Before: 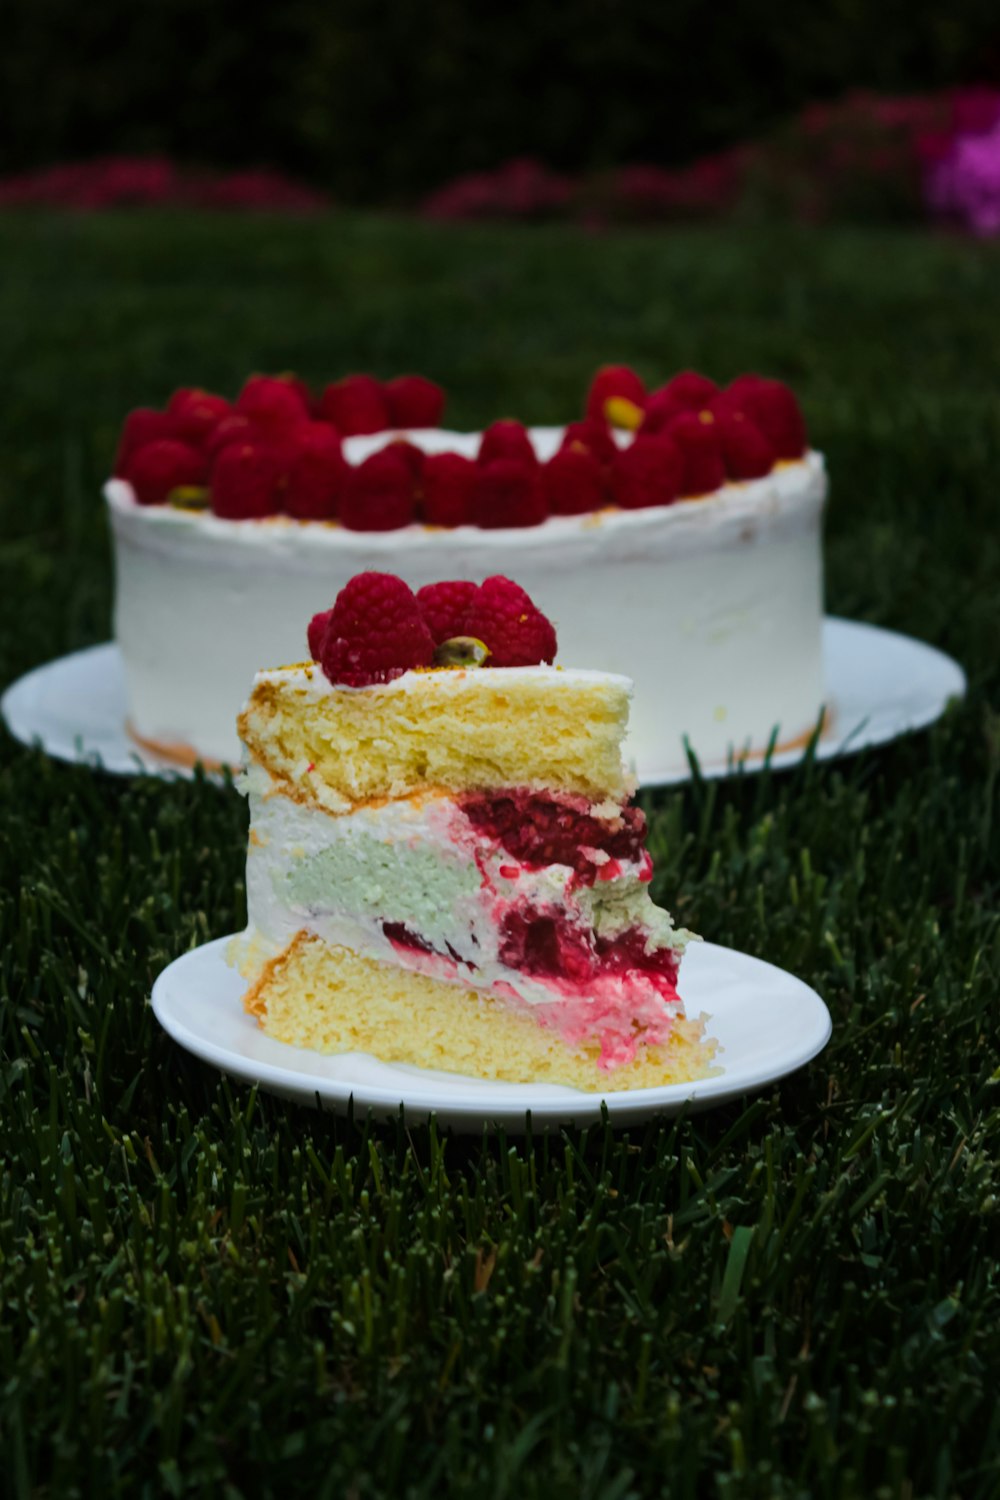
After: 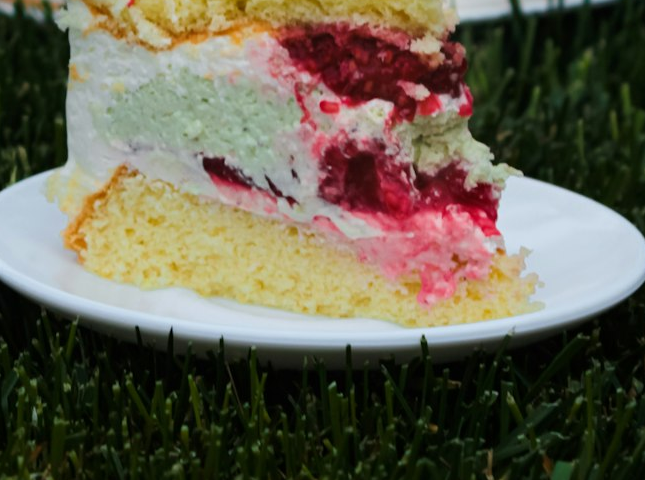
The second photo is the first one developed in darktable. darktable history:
crop: left 18.054%, top 51.038%, right 17.418%, bottom 16.903%
